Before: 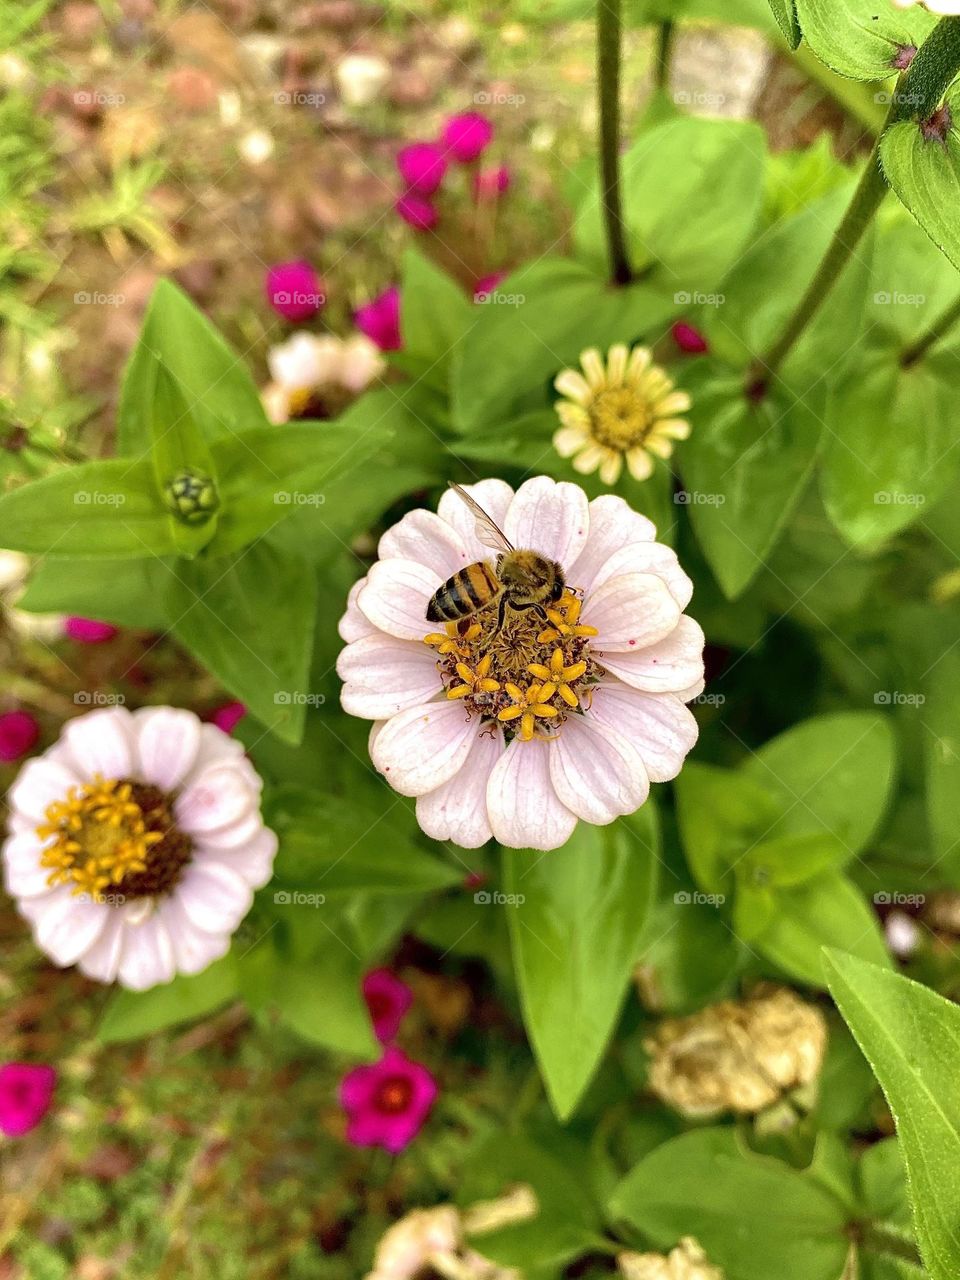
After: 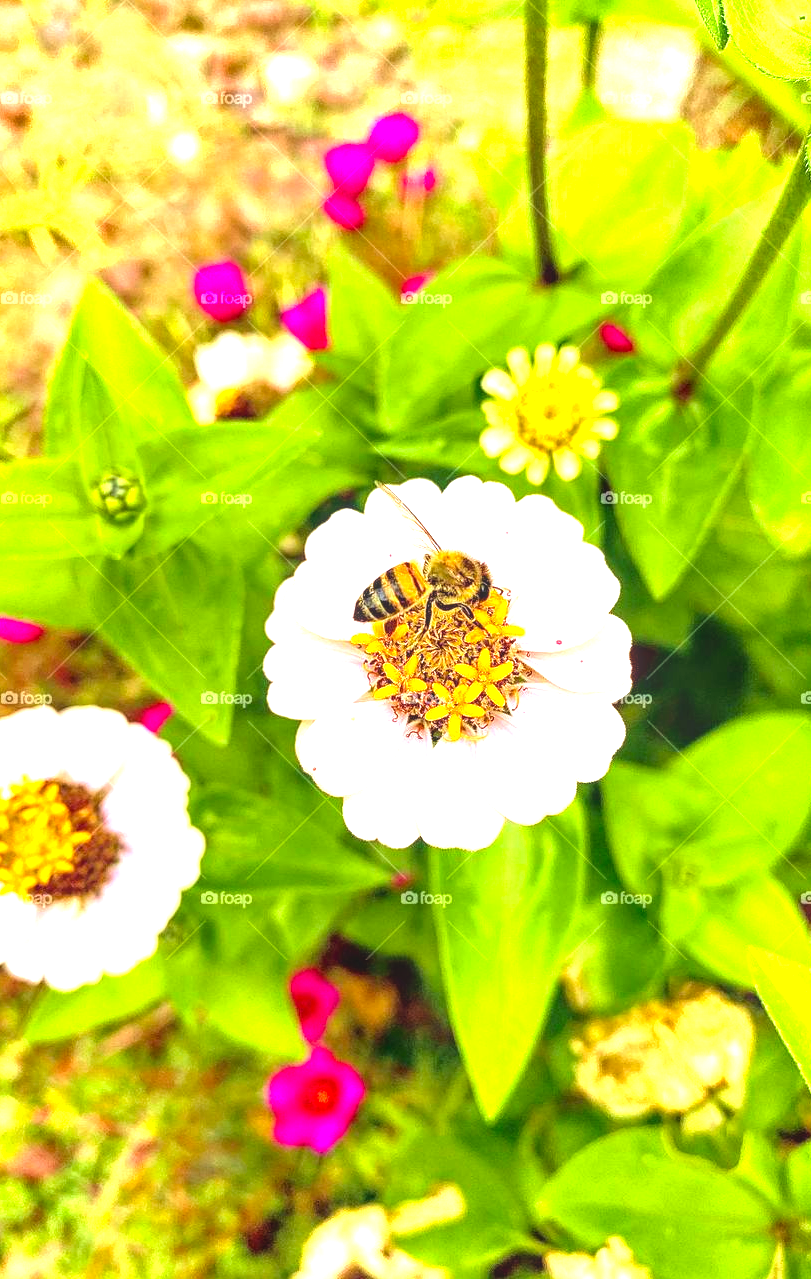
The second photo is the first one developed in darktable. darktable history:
crop: left 7.622%, right 7.858%
contrast brightness saturation: contrast -0.171, saturation 0.19
tone equalizer: -8 EV -0.775 EV, -7 EV -0.669 EV, -6 EV -0.598 EV, -5 EV -0.365 EV, -3 EV 0.367 EV, -2 EV 0.6 EV, -1 EV 0.678 EV, +0 EV 0.739 EV
local contrast: on, module defaults
exposure: black level correction 0, exposure 1.2 EV, compensate exposure bias true, compensate highlight preservation false
